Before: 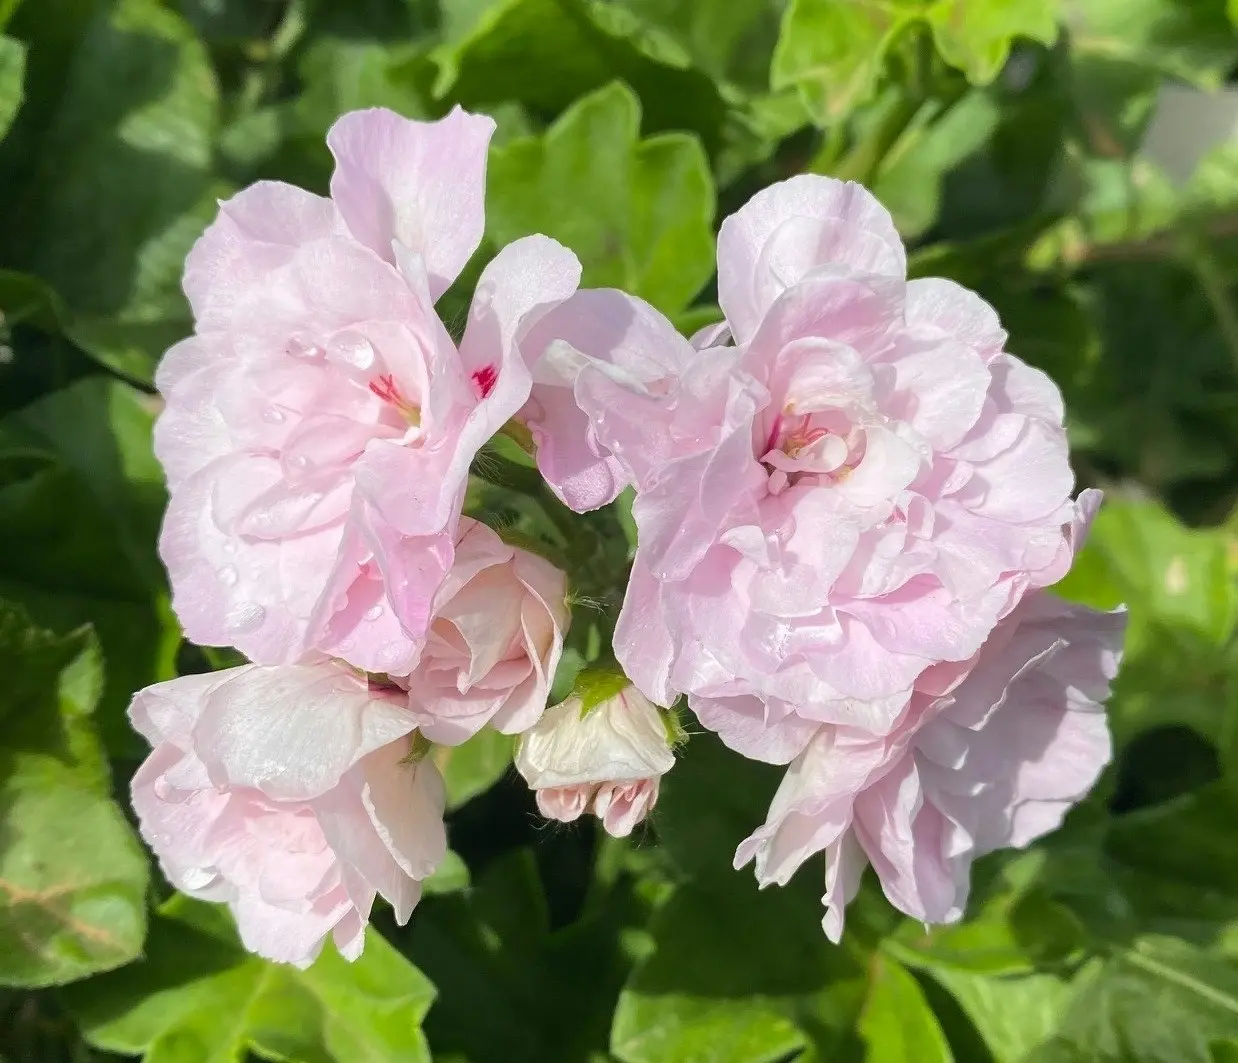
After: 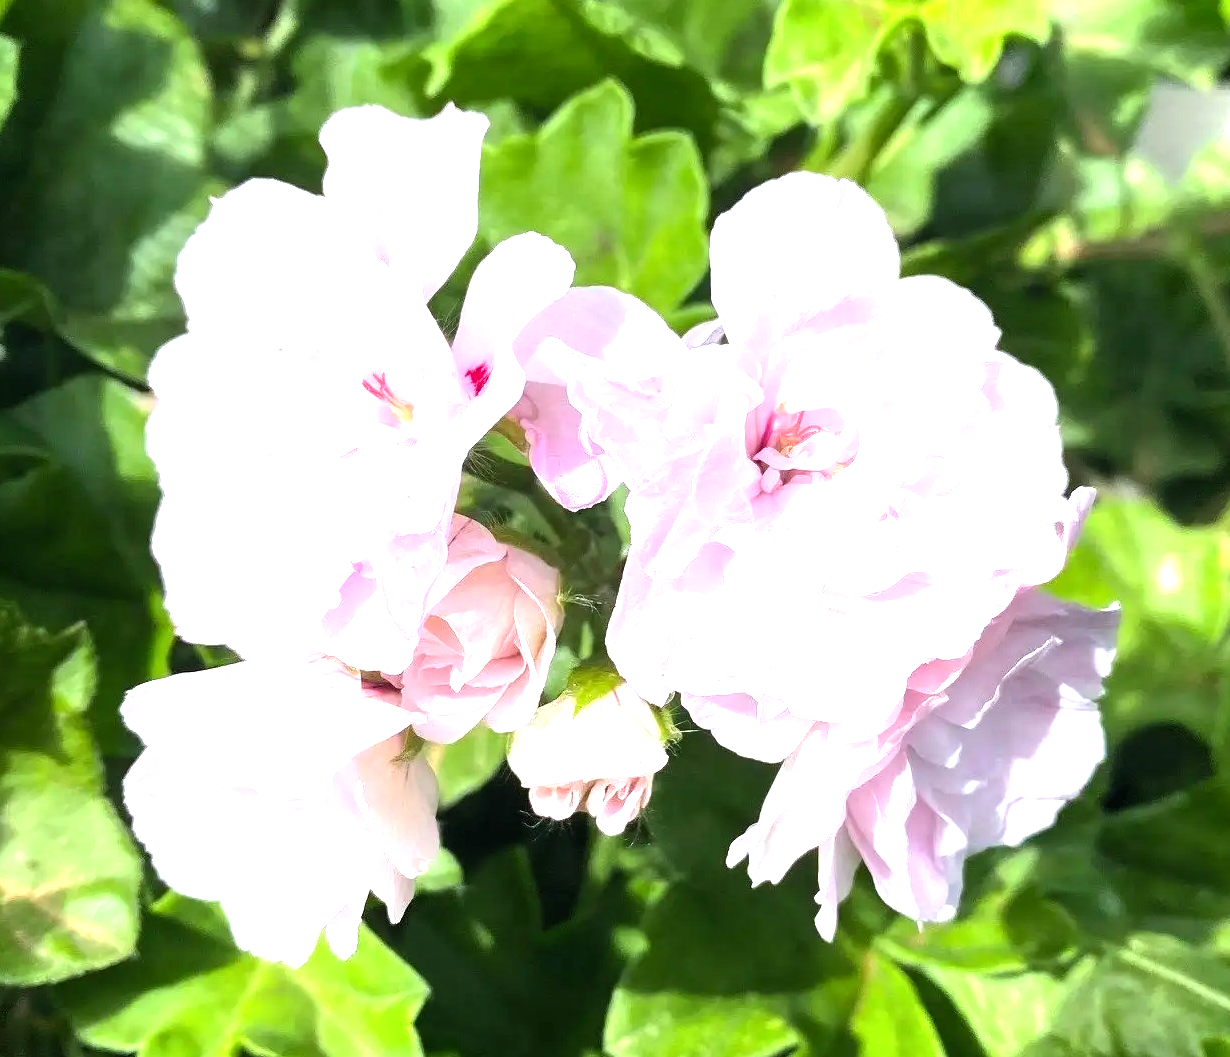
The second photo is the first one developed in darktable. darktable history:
levels: white 99.93%, levels [0.012, 0.367, 0.697]
crop and rotate: left 0.602%, top 0.261%, bottom 0.253%
color calibration: illuminant as shot in camera, x 0.358, y 0.373, temperature 4628.91 K
